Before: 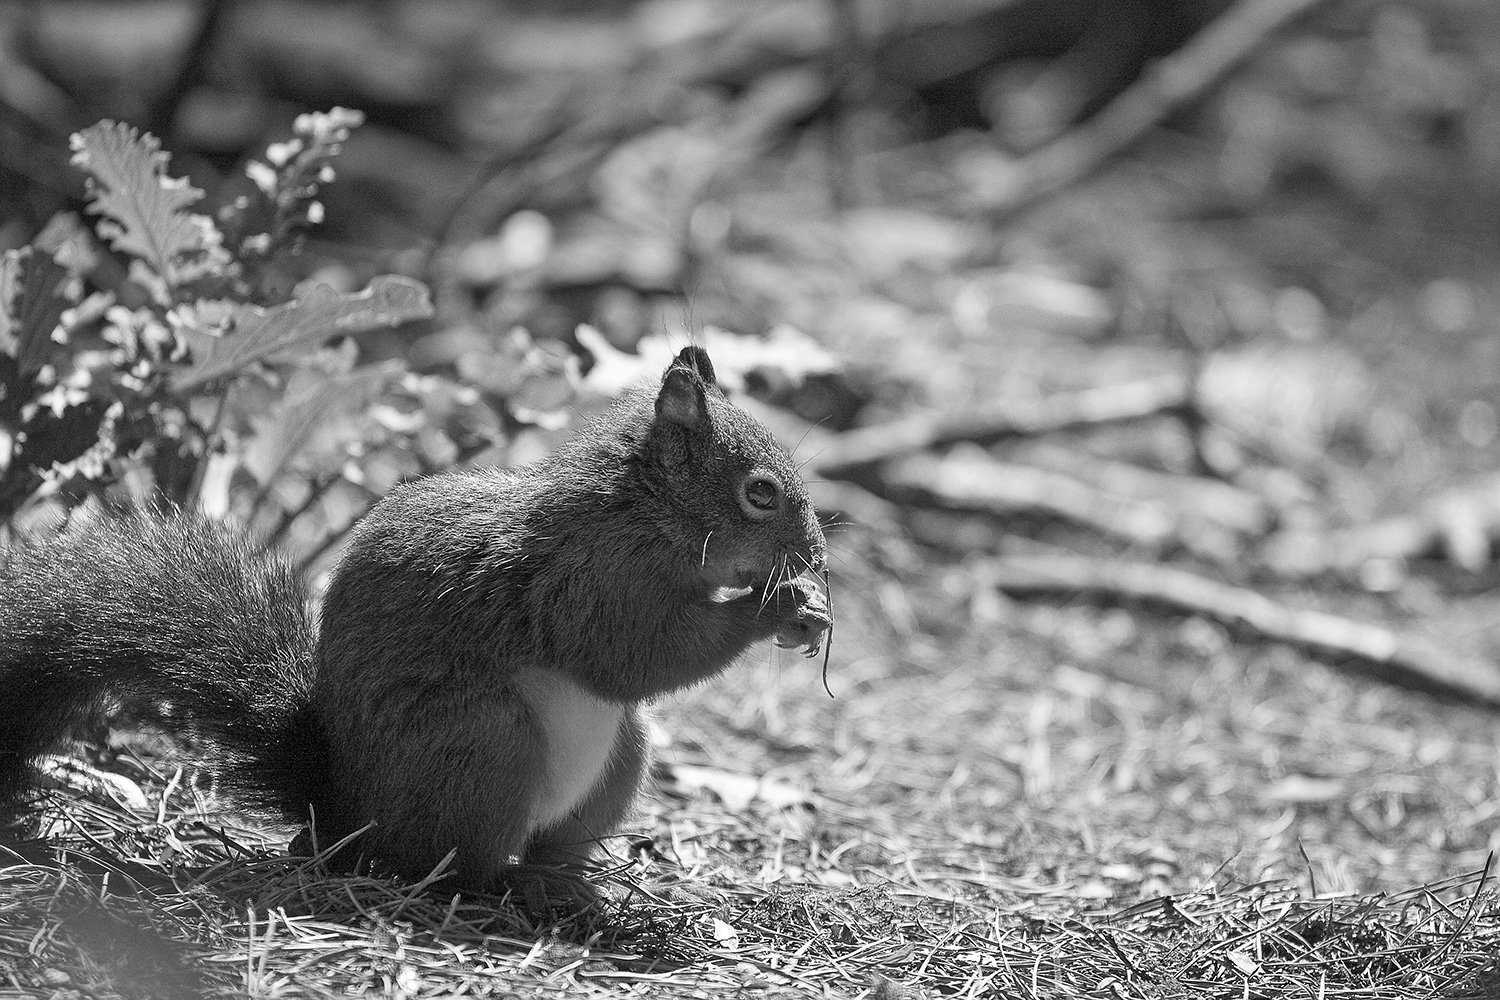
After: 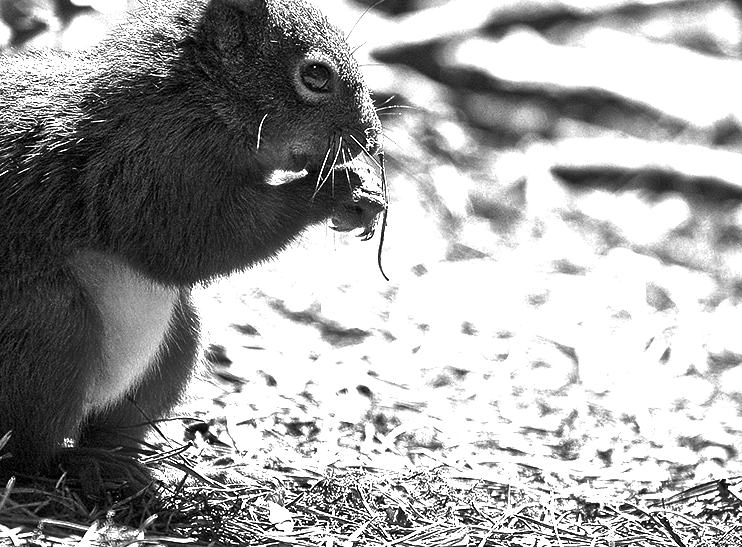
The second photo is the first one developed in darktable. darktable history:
exposure: compensate highlight preservation false
color balance rgb: linear chroma grading › shadows -30%, linear chroma grading › global chroma 35%, perceptual saturation grading › global saturation 75%, perceptual saturation grading › shadows -30%, perceptual brilliance grading › highlights 75%, perceptual brilliance grading › shadows -30%, global vibrance 35%
crop: left 29.672%, top 41.786%, right 20.851%, bottom 3.487%
monochrome: a -74.22, b 78.2
sharpen: radius 2.883, amount 0.868, threshold 47.523
local contrast: mode bilateral grid, contrast 25, coarseness 50, detail 123%, midtone range 0.2
white balance: red 1.009, blue 0.985
